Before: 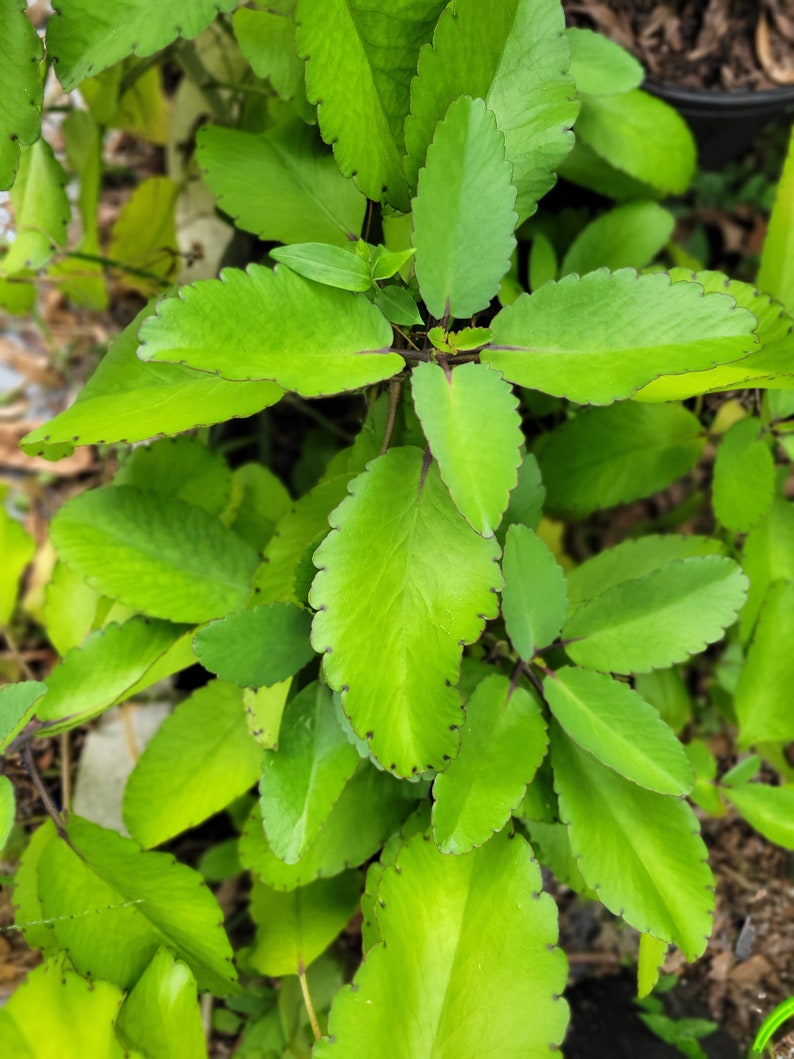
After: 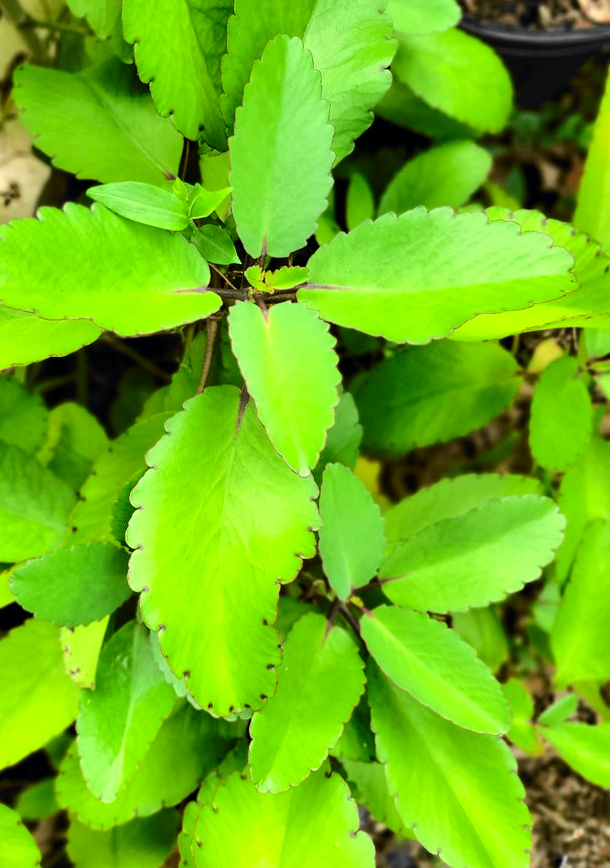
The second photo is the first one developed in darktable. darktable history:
crop: left 23.095%, top 5.827%, bottom 11.854%
levels: mode automatic, black 0.023%, white 99.97%, levels [0.062, 0.494, 0.925]
tone curve: curves: ch0 [(0, 0) (0.071, 0.047) (0.266, 0.26) (0.483, 0.554) (0.753, 0.811) (1, 0.983)]; ch1 [(0, 0) (0.346, 0.307) (0.408, 0.387) (0.463, 0.465) (0.482, 0.493) (0.502, 0.499) (0.517, 0.502) (0.55, 0.548) (0.597, 0.61) (0.651, 0.698) (1, 1)]; ch2 [(0, 0) (0.346, 0.34) (0.434, 0.46) (0.485, 0.494) (0.5, 0.498) (0.517, 0.506) (0.526, 0.545) (0.583, 0.61) (0.625, 0.659) (1, 1)], color space Lab, independent channels, preserve colors none
